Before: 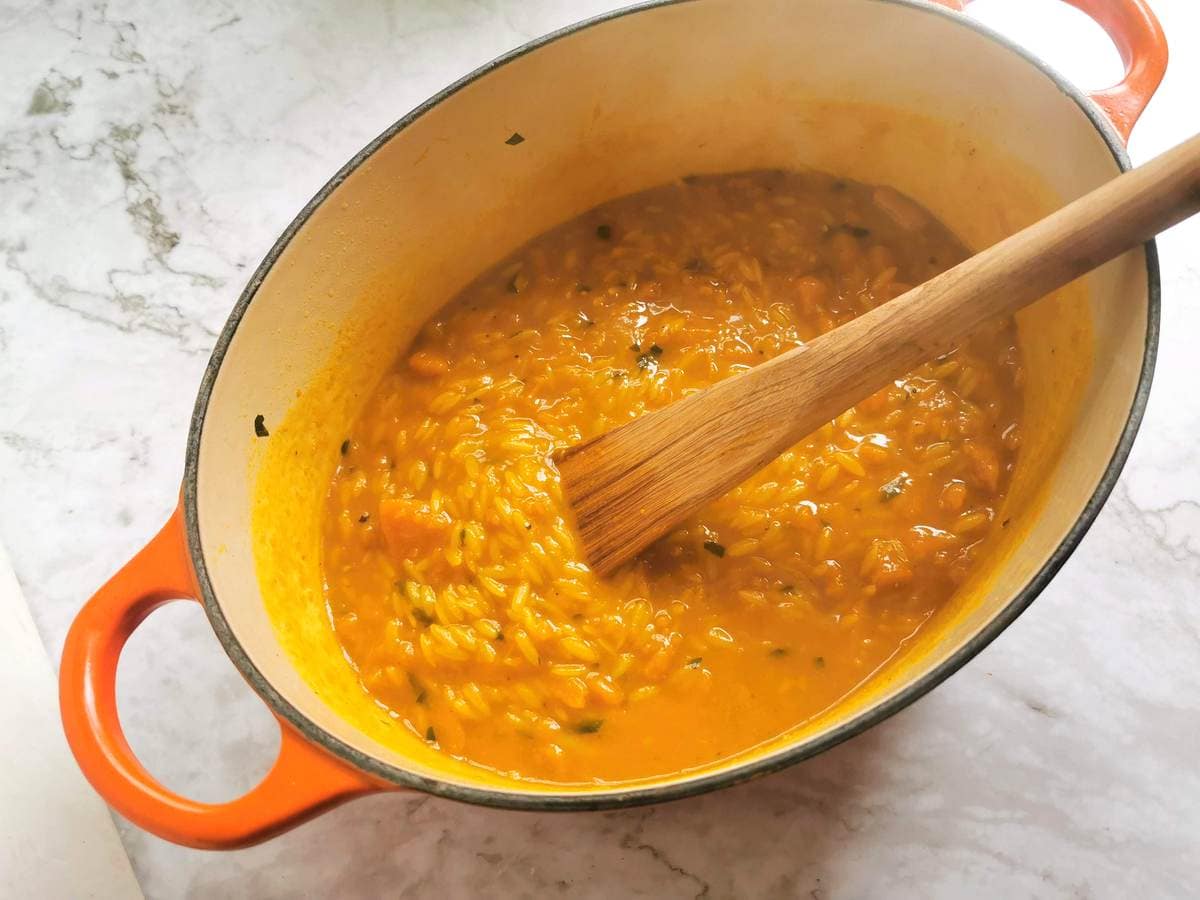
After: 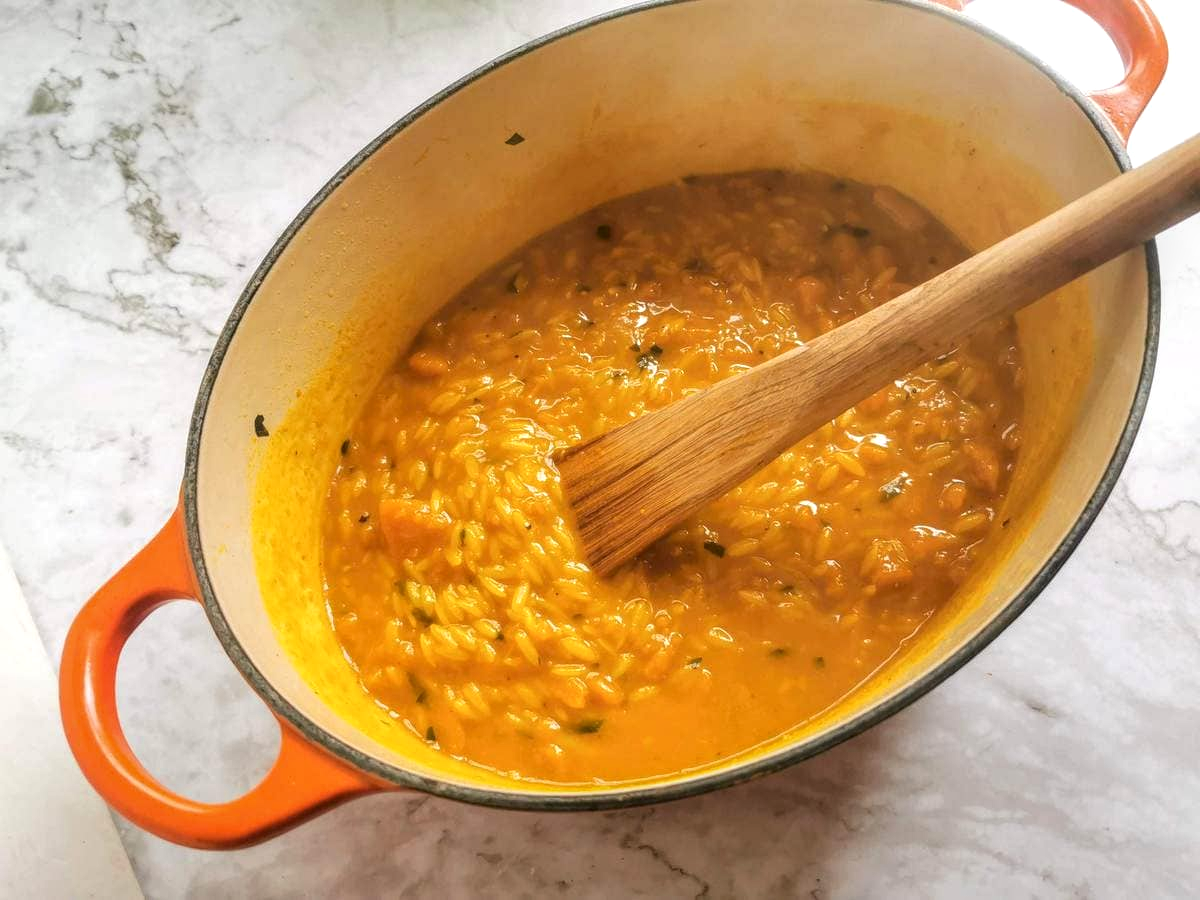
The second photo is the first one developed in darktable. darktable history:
local contrast: highlights 3%, shadows 6%, detail 133%
exposure: compensate highlight preservation false
